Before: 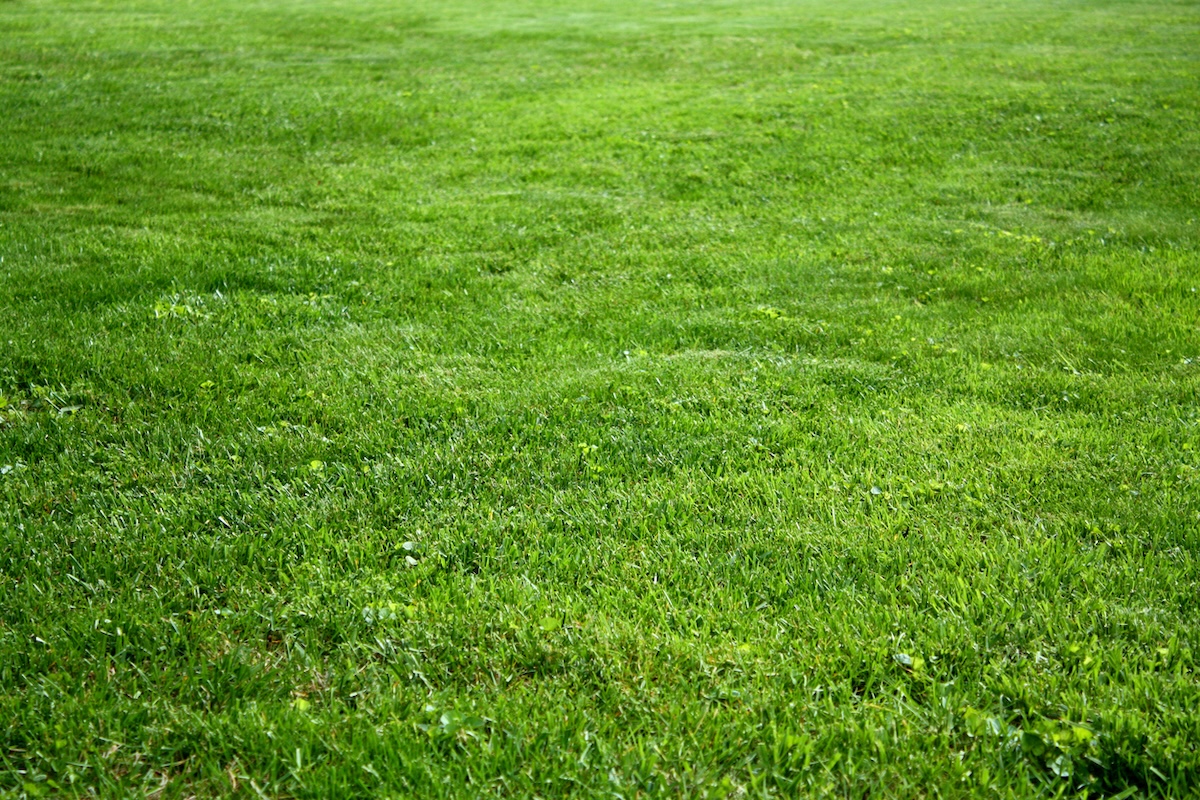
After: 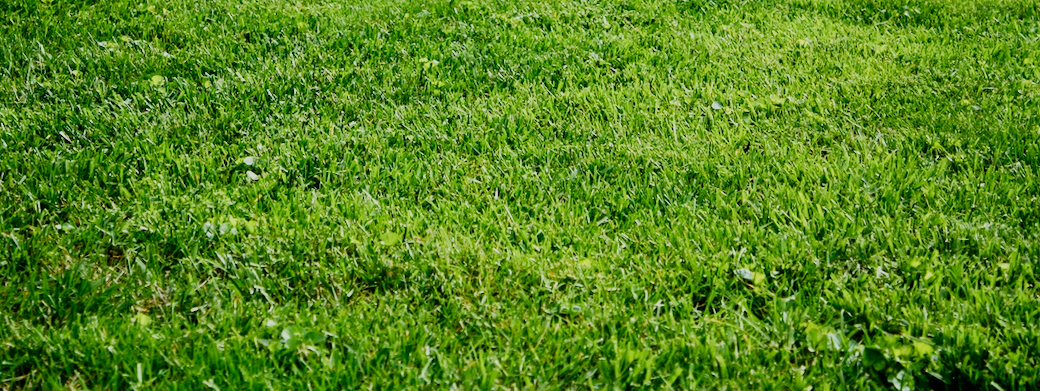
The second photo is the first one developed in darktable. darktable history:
sigmoid: skew -0.2, preserve hue 0%, red attenuation 0.1, red rotation 0.035, green attenuation 0.1, green rotation -0.017, blue attenuation 0.15, blue rotation -0.052, base primaries Rec2020
crop and rotate: left 13.306%, top 48.129%, bottom 2.928%
